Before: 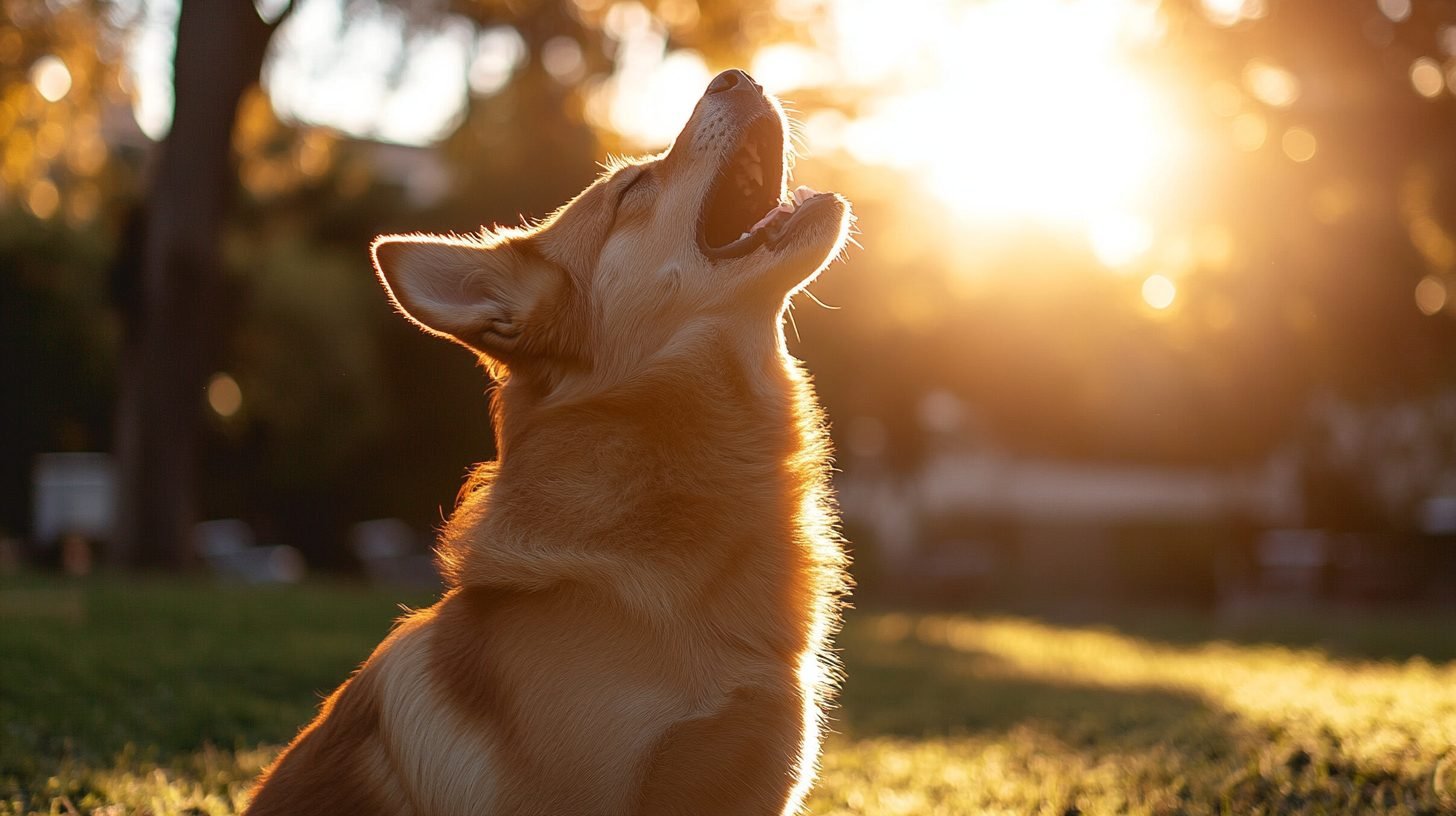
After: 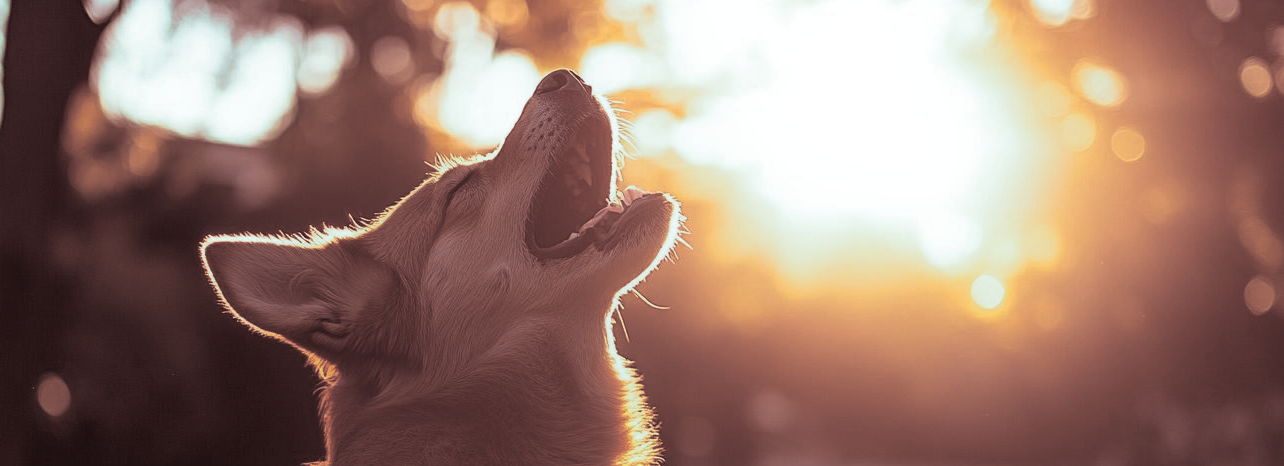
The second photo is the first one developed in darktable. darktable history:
tone equalizer: on, module defaults
shadows and highlights: radius 125.46, shadows 30.51, highlights -30.51, low approximation 0.01, soften with gaussian
split-toning: shadows › saturation 0.3, highlights › hue 180°, highlights › saturation 0.3, compress 0%
crop and rotate: left 11.812%, bottom 42.776%
contrast equalizer: y [[0.439, 0.44, 0.442, 0.457, 0.493, 0.498], [0.5 ×6], [0.5 ×6], [0 ×6], [0 ×6]], mix 0.76
